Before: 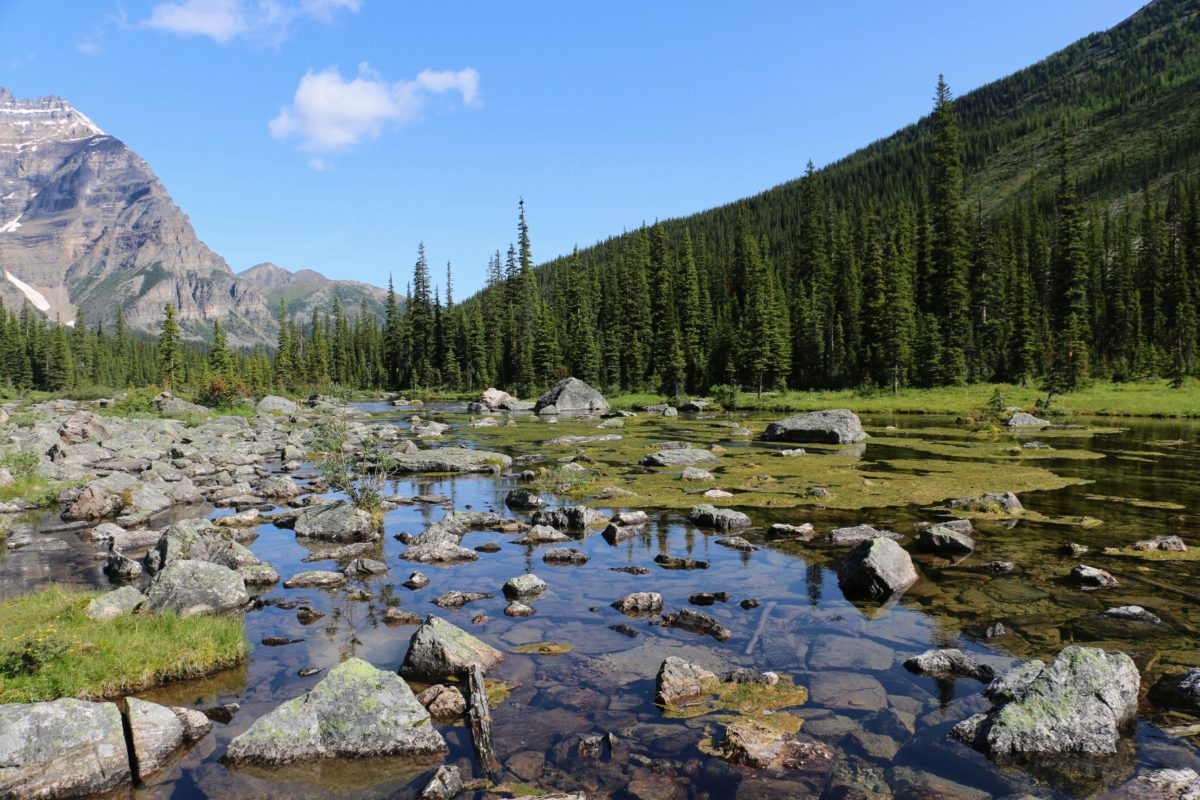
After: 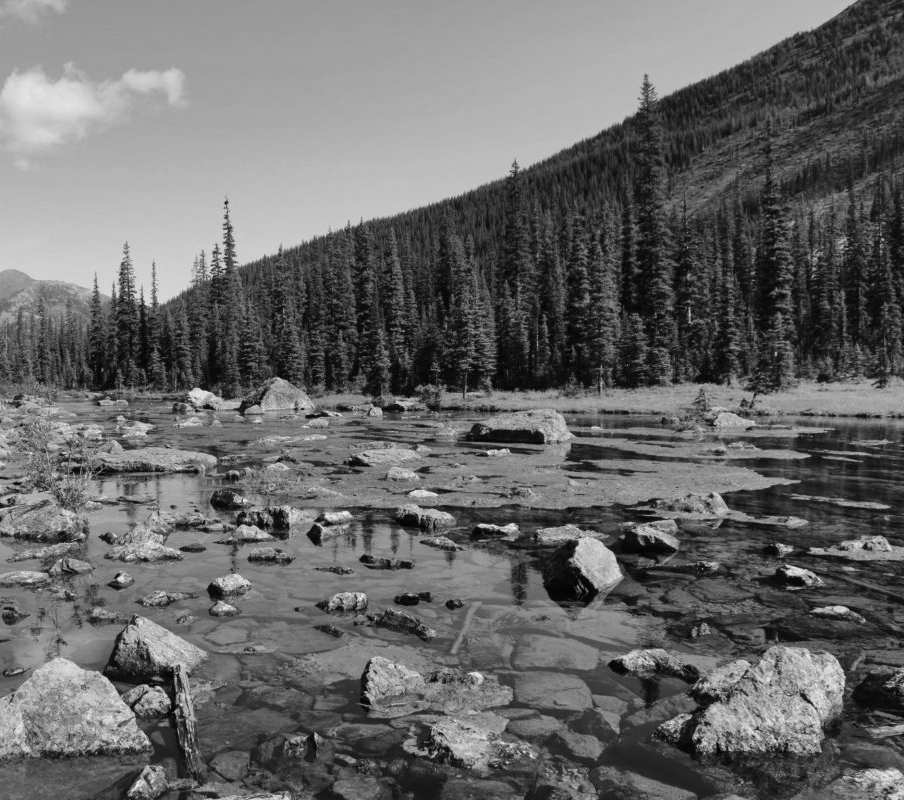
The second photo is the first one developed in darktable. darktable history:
crop and rotate: left 24.6%
shadows and highlights: highlights color adjustment 0%, soften with gaussian
monochrome: a -3.63, b -0.465
